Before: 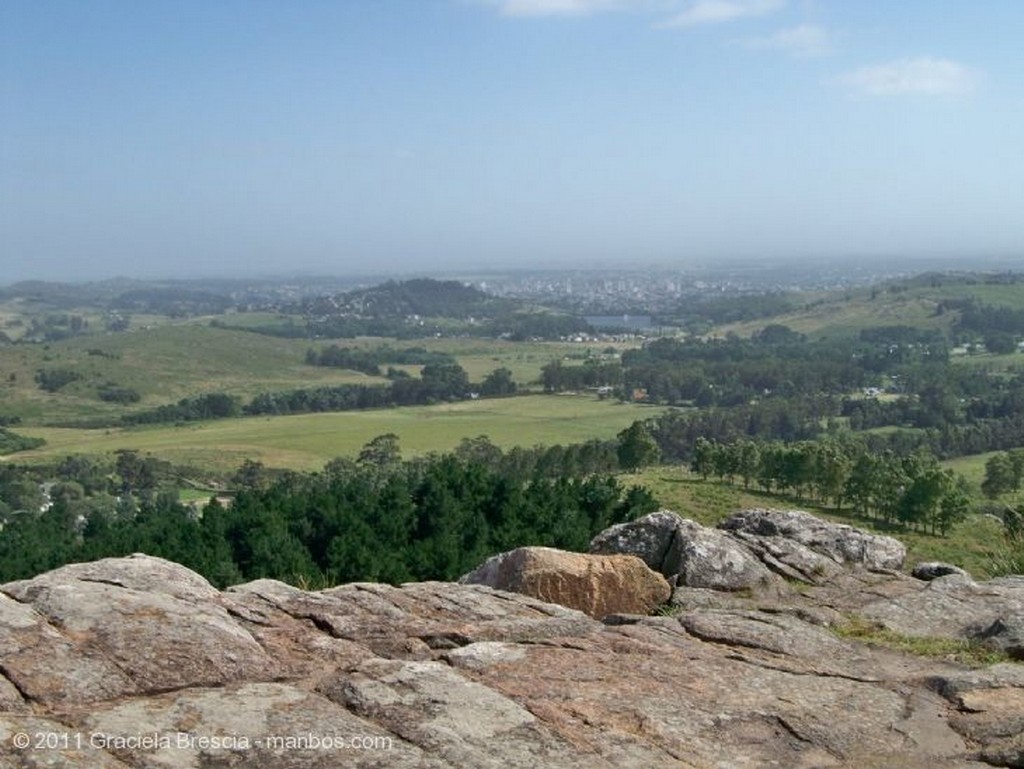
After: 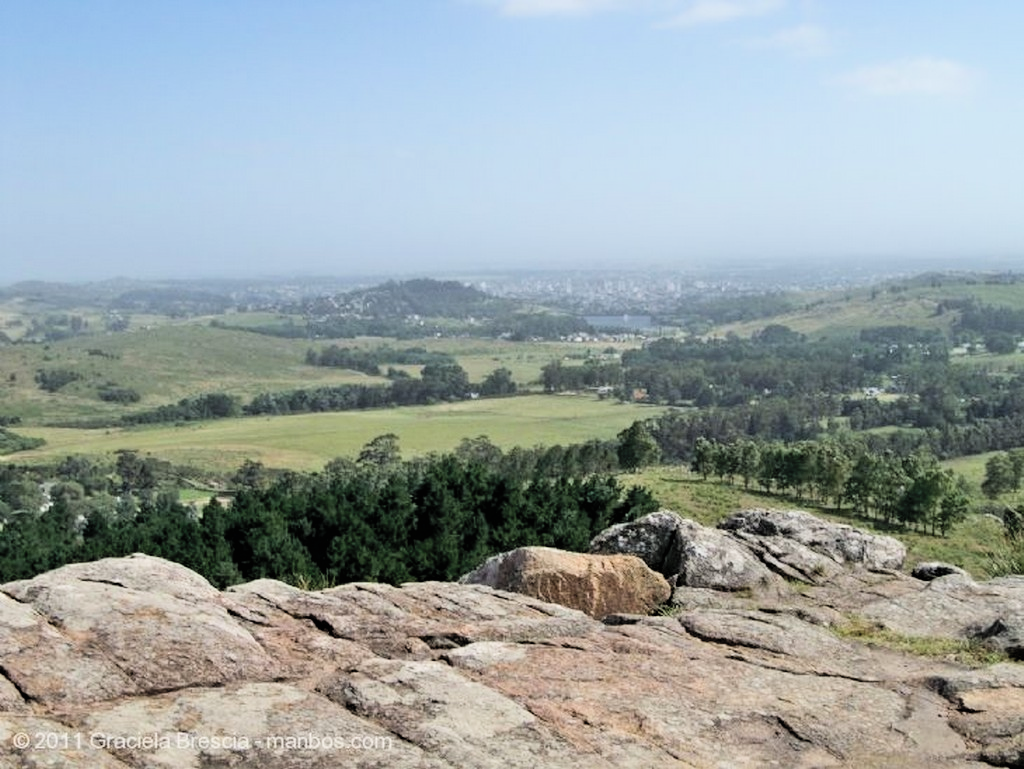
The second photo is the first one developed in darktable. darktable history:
contrast brightness saturation: brightness 0.13
exposure: black level correction 0.001, exposure 0.193 EV, compensate highlight preservation false
filmic rgb: black relative exposure -16 EV, white relative exposure 6.3 EV, hardness 5.09, contrast 1.344, iterations of high-quality reconstruction 0
